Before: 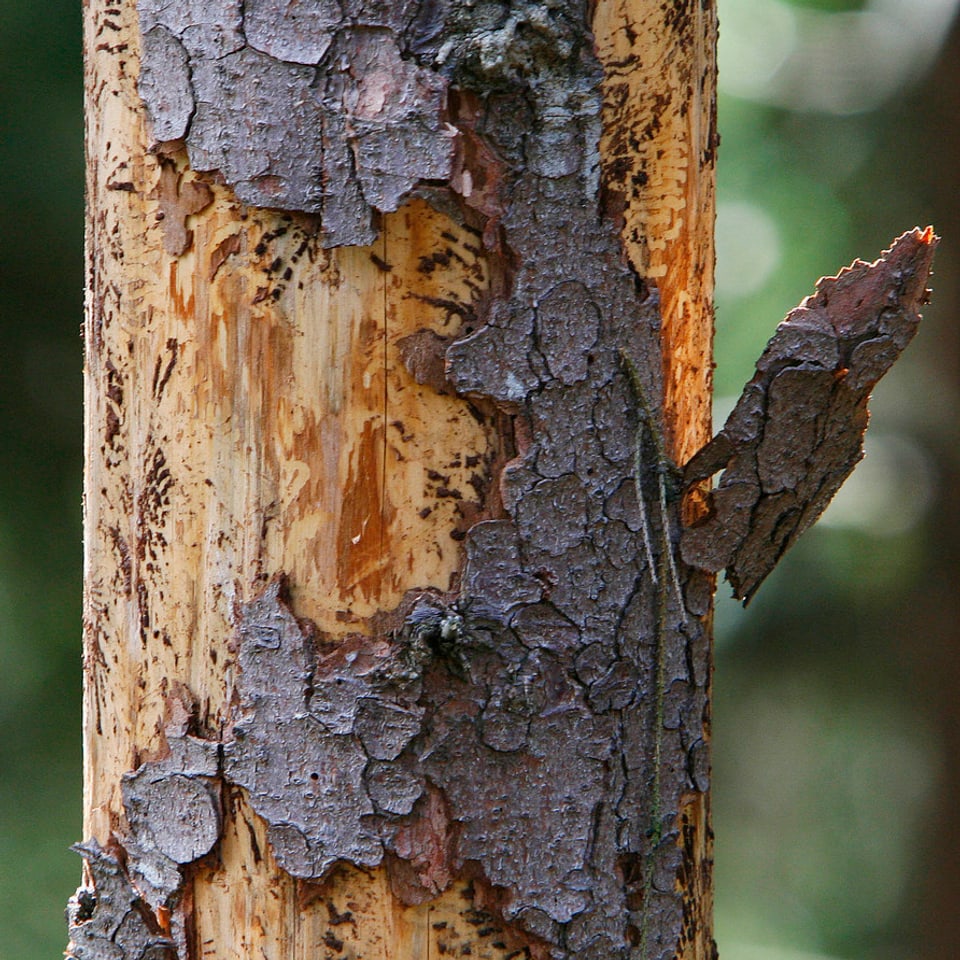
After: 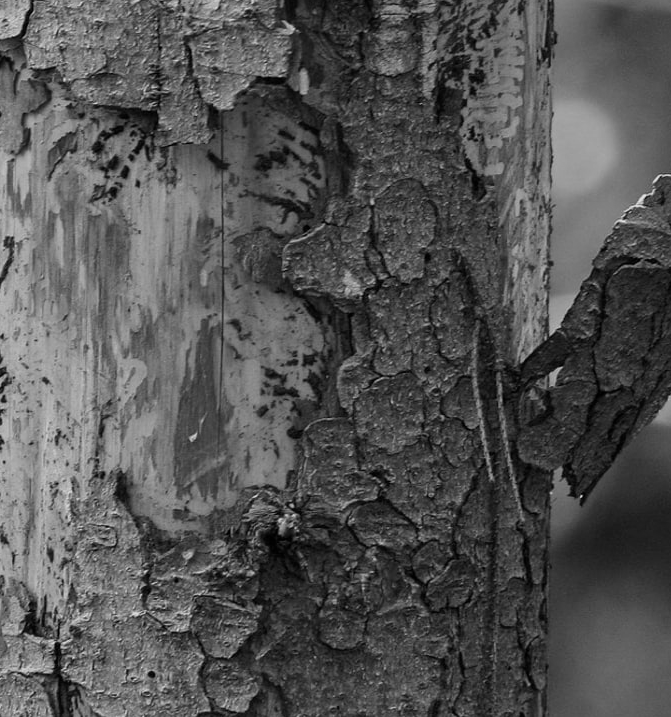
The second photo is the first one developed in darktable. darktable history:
crop and rotate: left 17.046%, top 10.659%, right 12.989%, bottom 14.553%
color contrast: green-magenta contrast 1.2, blue-yellow contrast 1.2
color calibration: output gray [0.18, 0.41, 0.41, 0], gray › normalize channels true, illuminant same as pipeline (D50), adaptation XYZ, x 0.346, y 0.359, gamut compression 0
exposure: exposure -0.21 EV, compensate highlight preservation false
